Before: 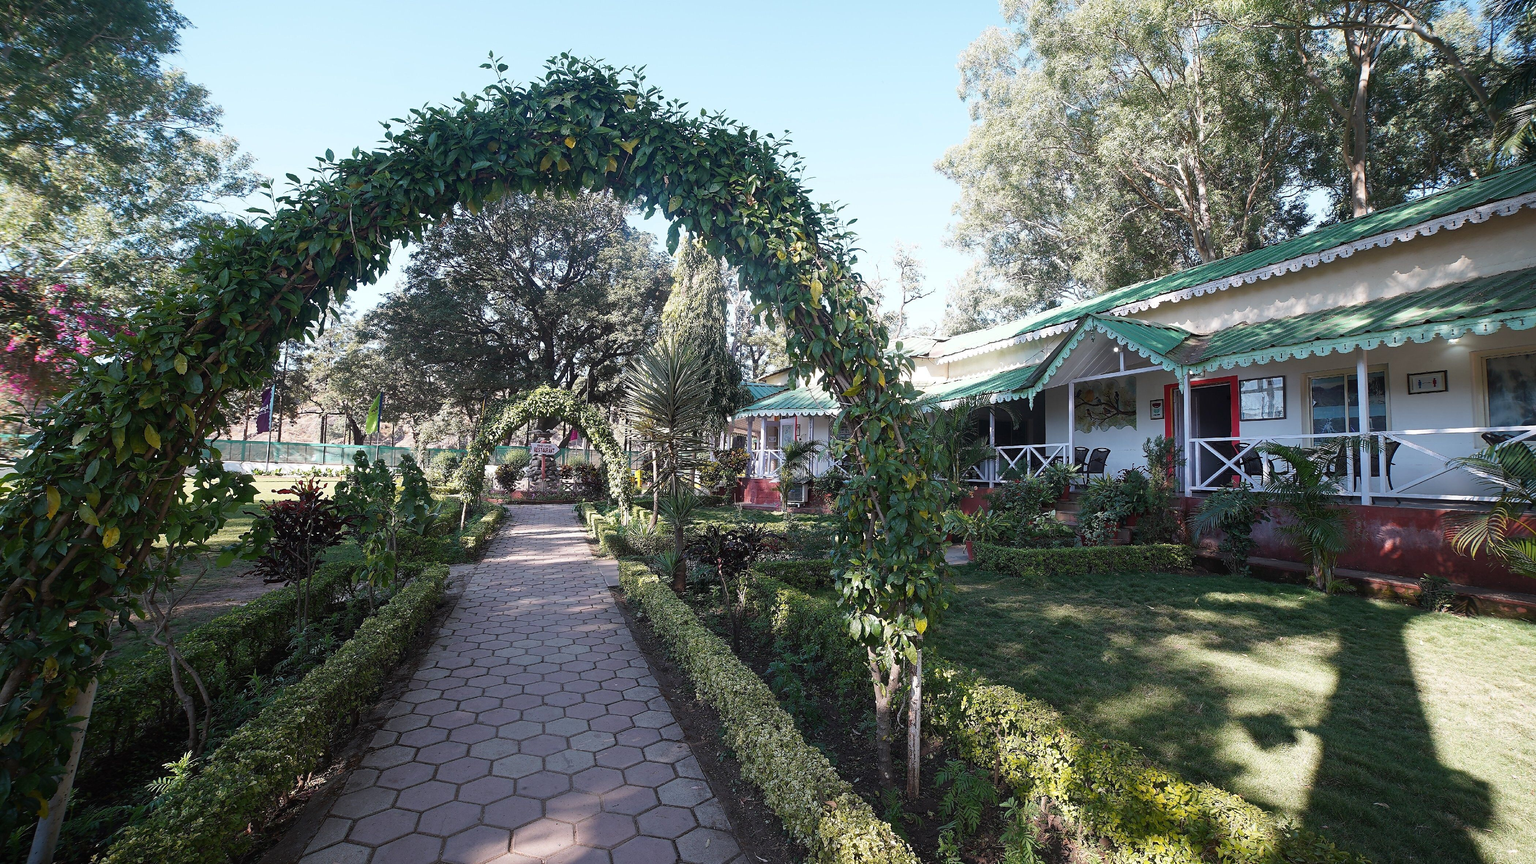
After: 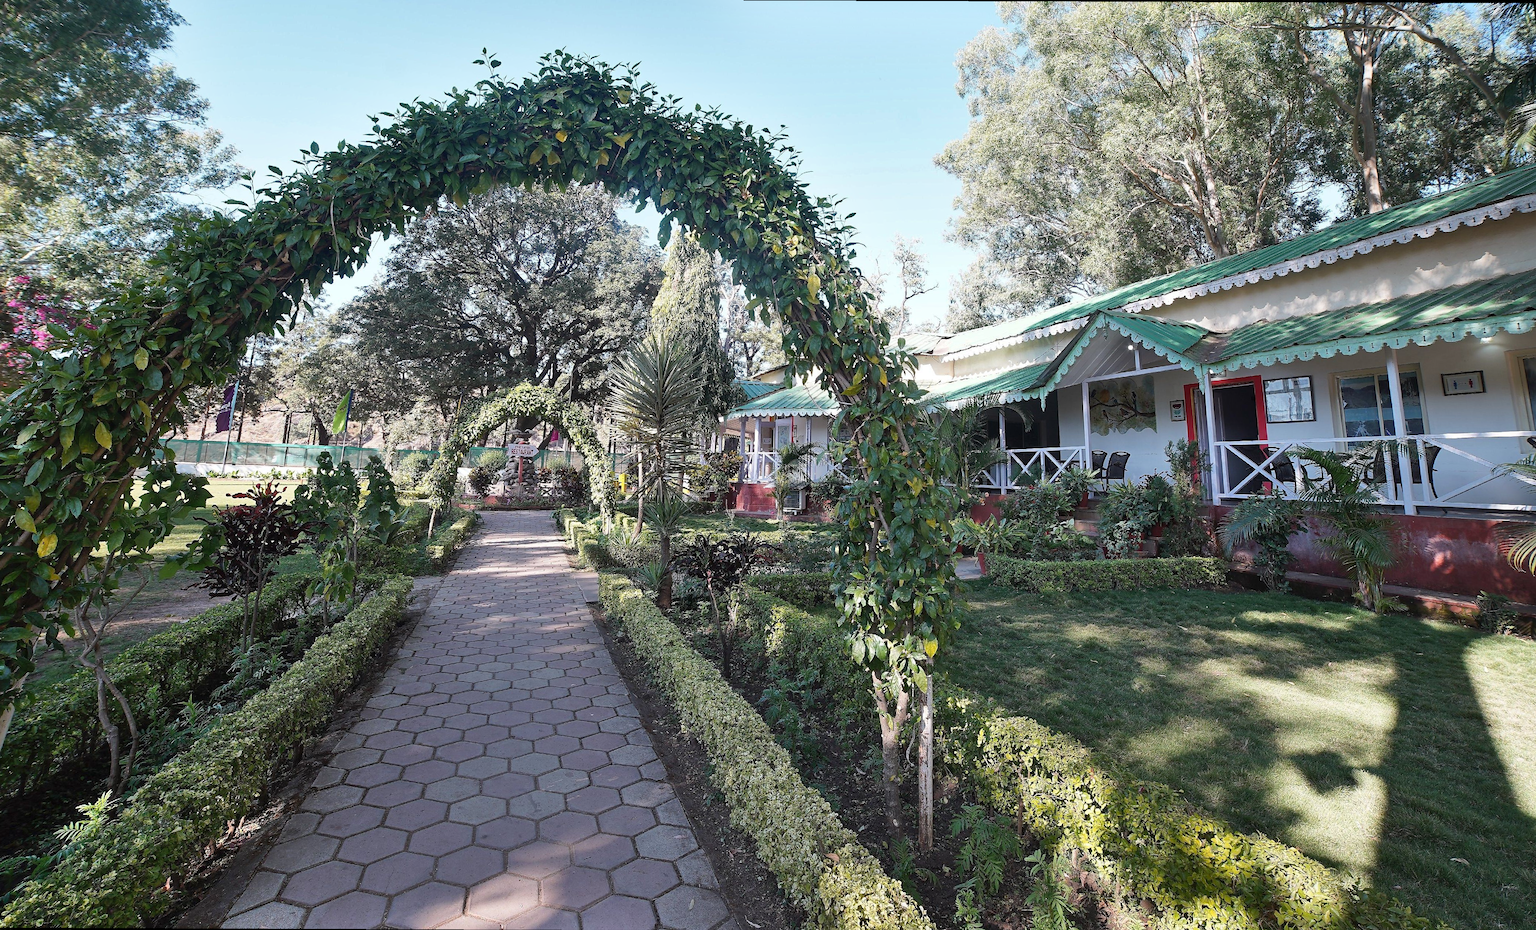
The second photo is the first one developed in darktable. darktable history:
shadows and highlights: soften with gaussian
rotate and perspective: rotation 0.215°, lens shift (vertical) -0.139, crop left 0.069, crop right 0.939, crop top 0.002, crop bottom 0.996
